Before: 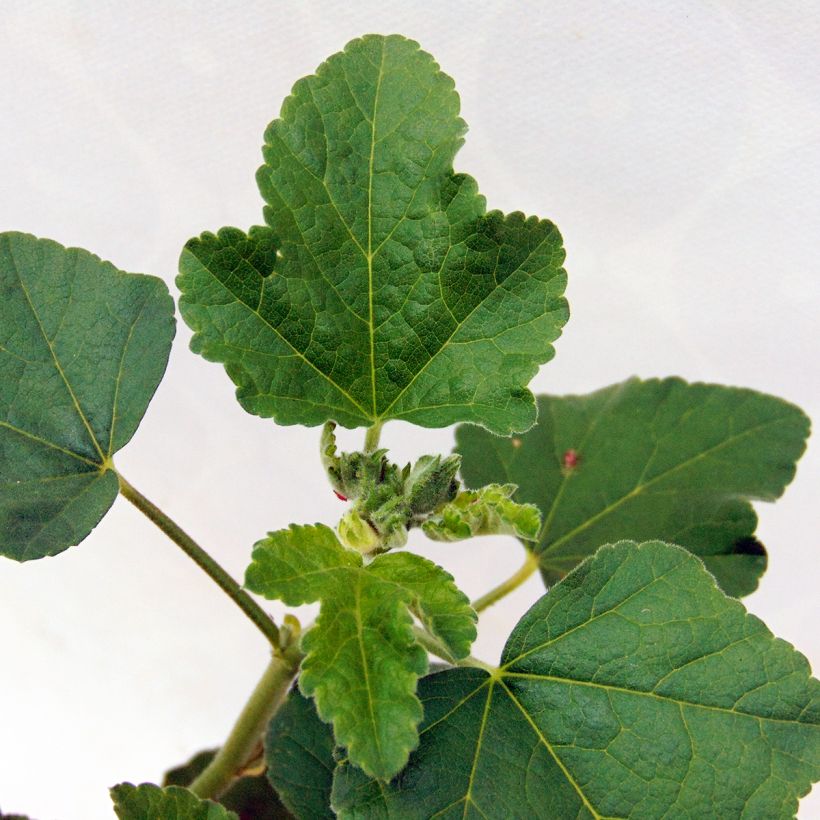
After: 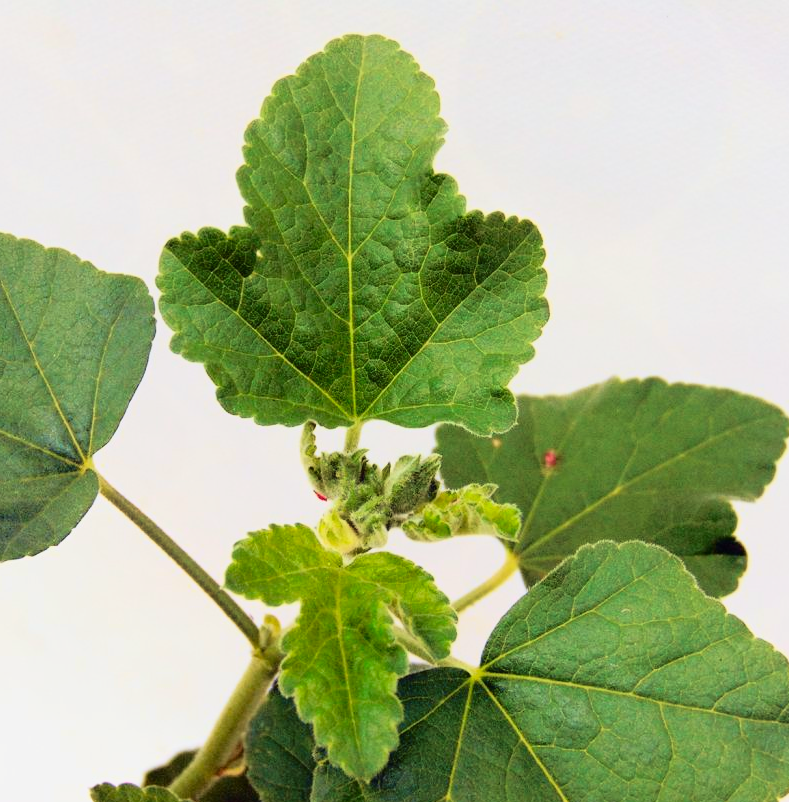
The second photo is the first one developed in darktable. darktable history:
tone curve: curves: ch0 [(0, 0.005) (0.103, 0.081) (0.196, 0.197) (0.391, 0.469) (0.491, 0.585) (0.638, 0.751) (0.822, 0.886) (0.997, 0.959)]; ch1 [(0, 0) (0.172, 0.123) (0.324, 0.253) (0.396, 0.388) (0.474, 0.479) (0.499, 0.498) (0.529, 0.528) (0.579, 0.614) (0.633, 0.677) (0.812, 0.856) (1, 1)]; ch2 [(0, 0) (0.411, 0.424) (0.459, 0.478) (0.5, 0.501) (0.517, 0.526) (0.553, 0.583) (0.609, 0.646) (0.708, 0.768) (0.839, 0.916) (1, 1)], color space Lab, independent channels, preserve colors none
tone equalizer: edges refinement/feathering 500, mask exposure compensation -1.57 EV, preserve details no
crop and rotate: left 2.546%, right 1.112%, bottom 2.169%
haze removal: strength -0.049, compatibility mode true, adaptive false
velvia: on, module defaults
